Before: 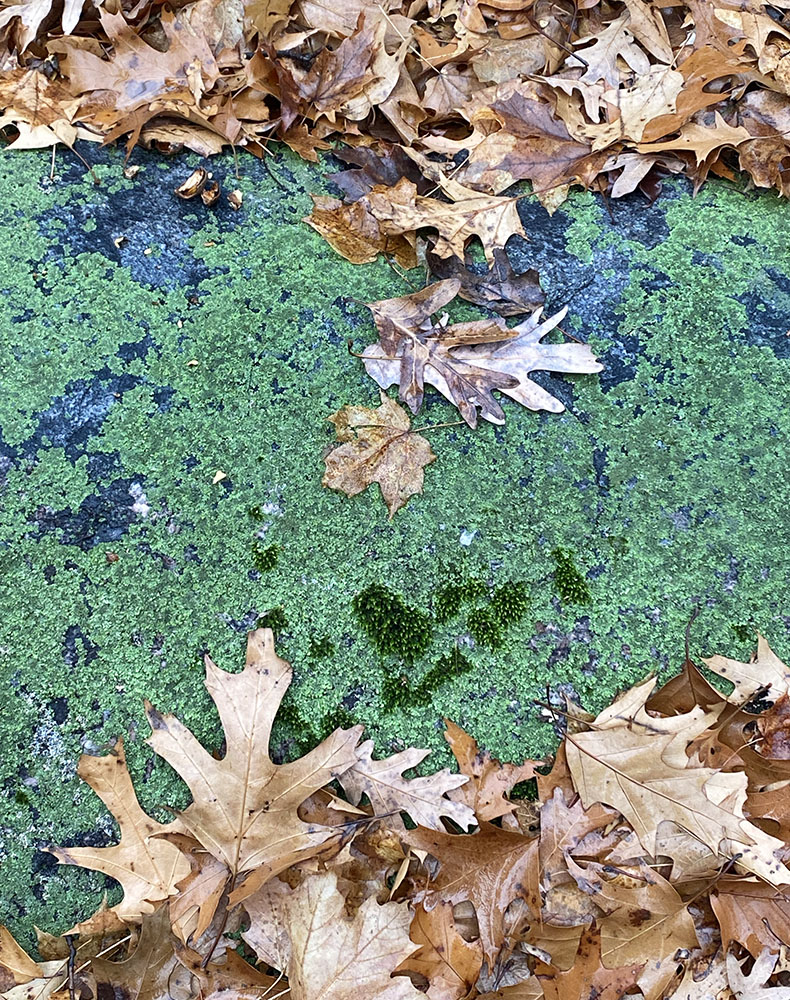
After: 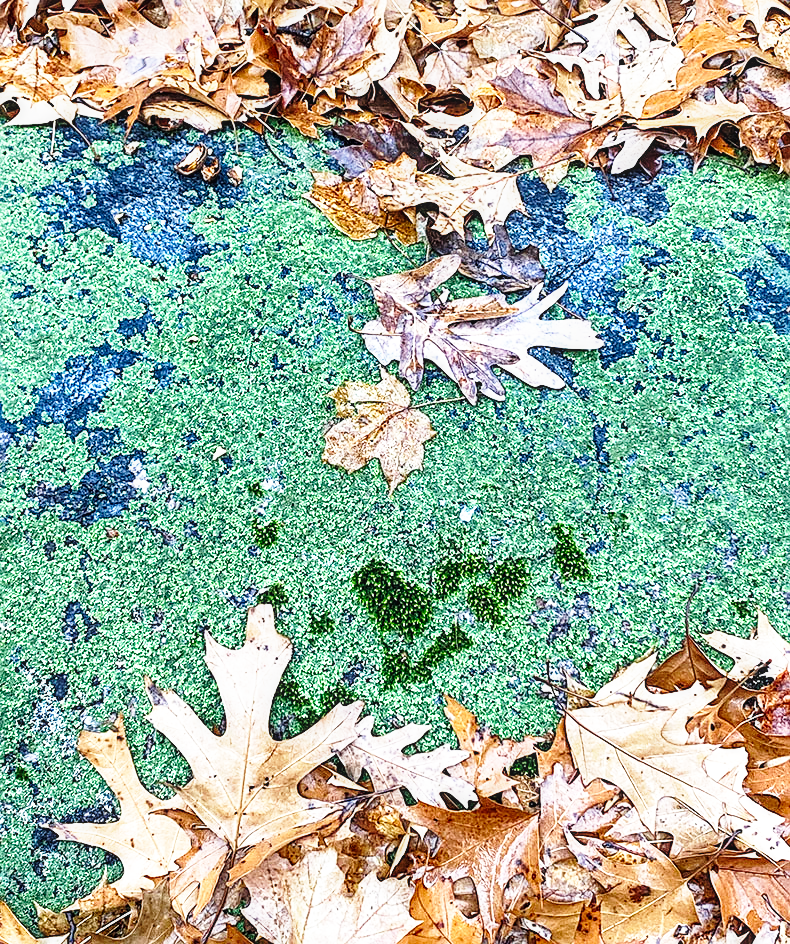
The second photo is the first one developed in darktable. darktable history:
sharpen: on, module defaults
local contrast: on, module defaults
crop and rotate: top 2.443%, bottom 3.063%
base curve: curves: ch0 [(0, 0) (0.026, 0.03) (0.109, 0.232) (0.351, 0.748) (0.669, 0.968) (1, 1)], preserve colors none
exposure: compensate highlight preservation false
